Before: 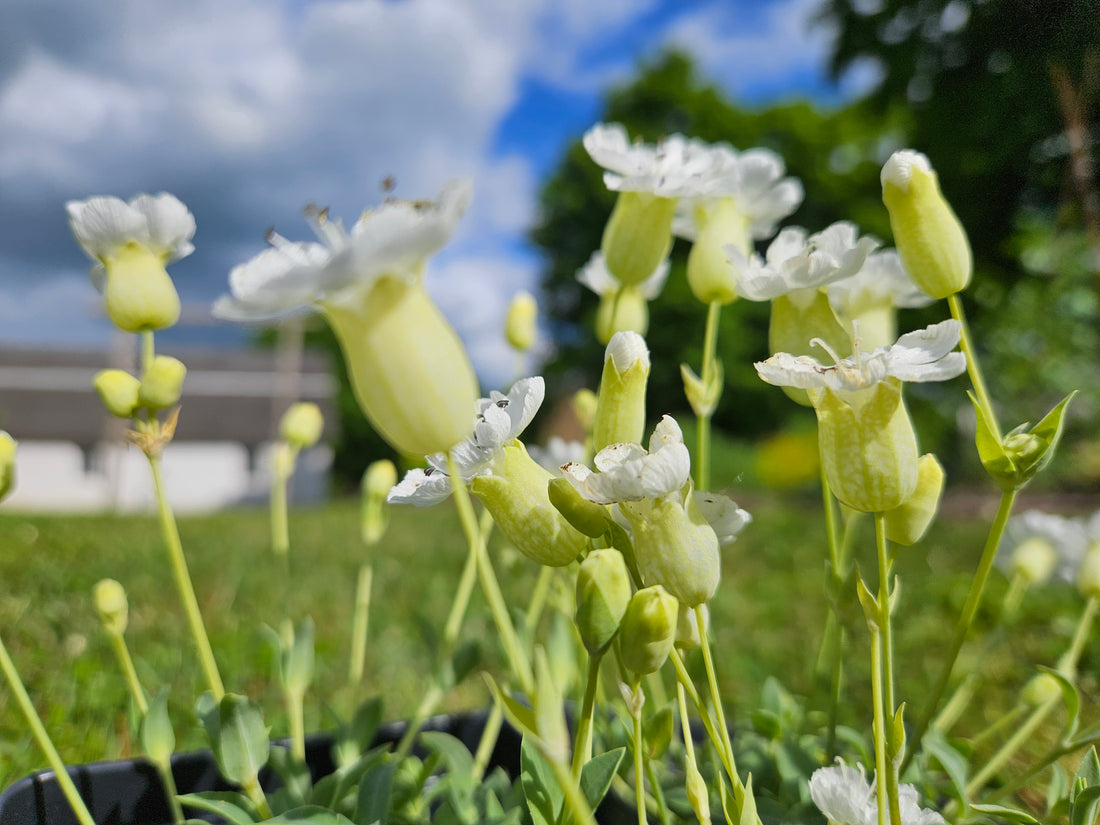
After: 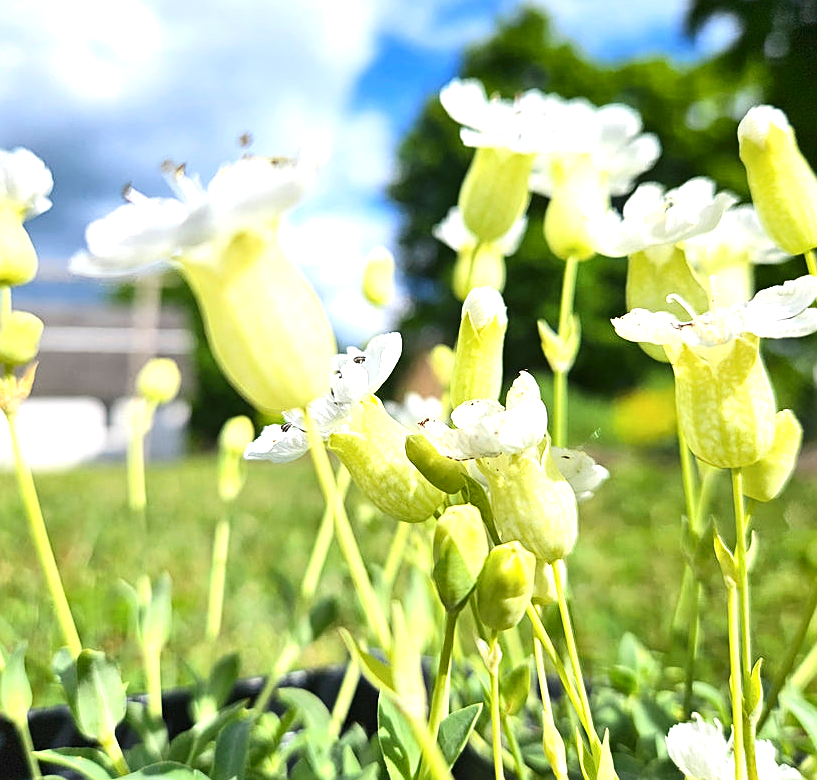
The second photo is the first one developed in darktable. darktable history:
crop and rotate: left 13.076%, top 5.368%, right 12.625%
sharpen: on, module defaults
exposure: black level correction 0, exposure 1.2 EV, compensate highlight preservation false
tone curve: curves: ch0 [(0, 0) (0.003, 0.003) (0.011, 0.012) (0.025, 0.024) (0.044, 0.039) (0.069, 0.052) (0.1, 0.072) (0.136, 0.097) (0.177, 0.128) (0.224, 0.168) (0.277, 0.217) (0.335, 0.276) (0.399, 0.345) (0.468, 0.429) (0.543, 0.524) (0.623, 0.628) (0.709, 0.732) (0.801, 0.829) (0.898, 0.919) (1, 1)], color space Lab, independent channels, preserve colors none
